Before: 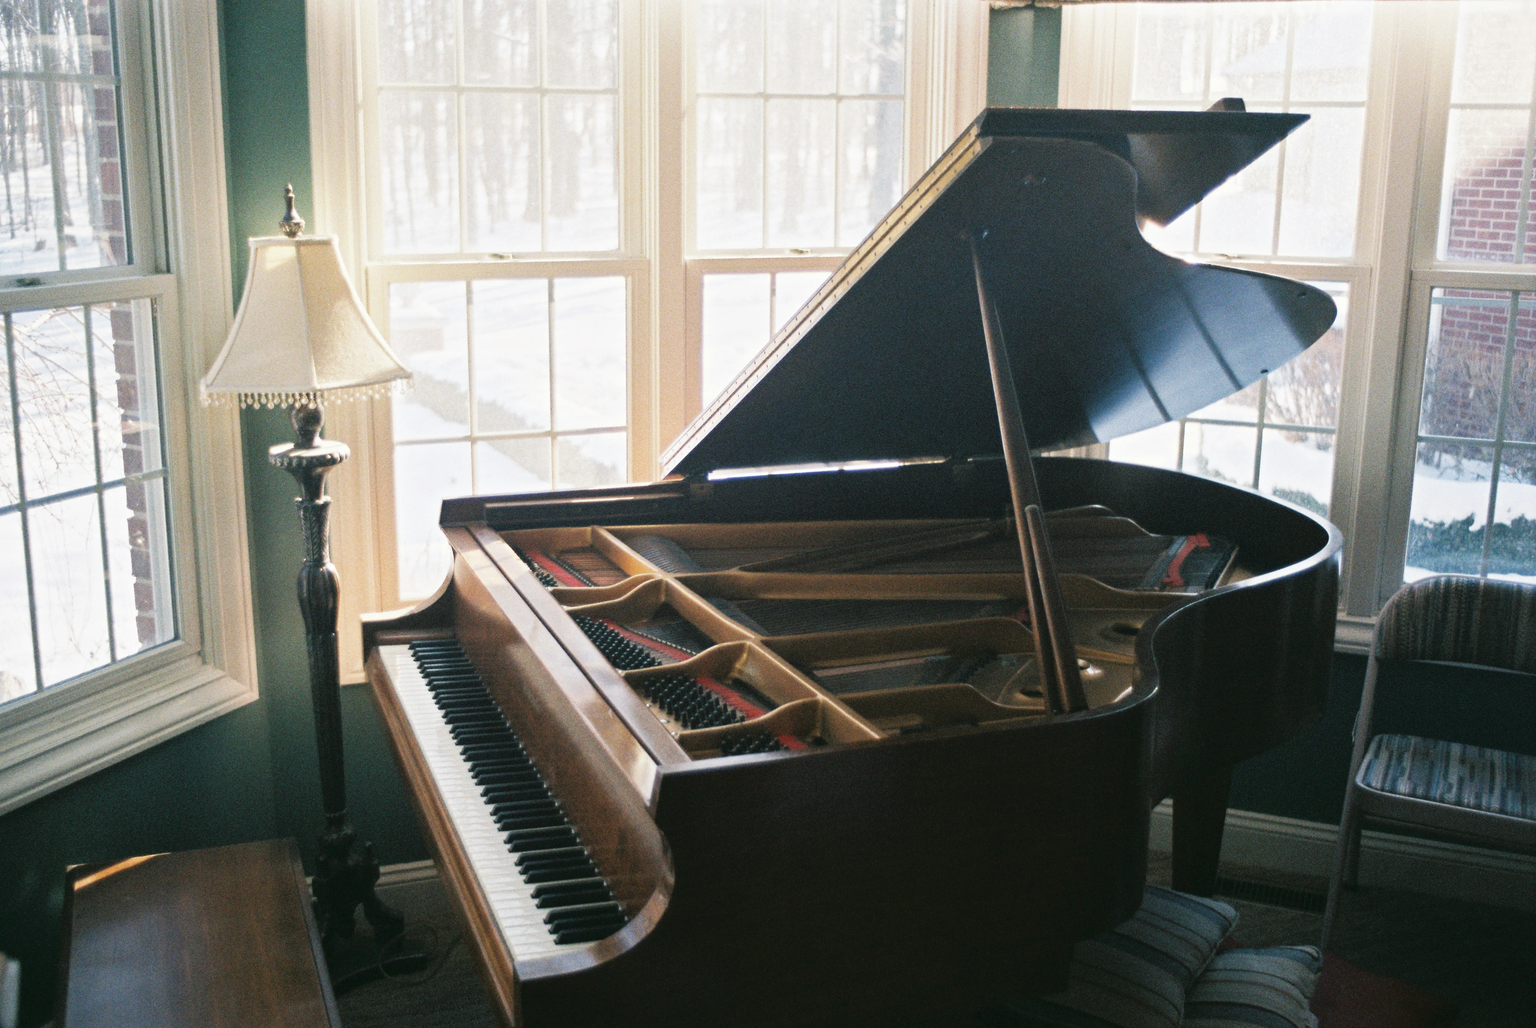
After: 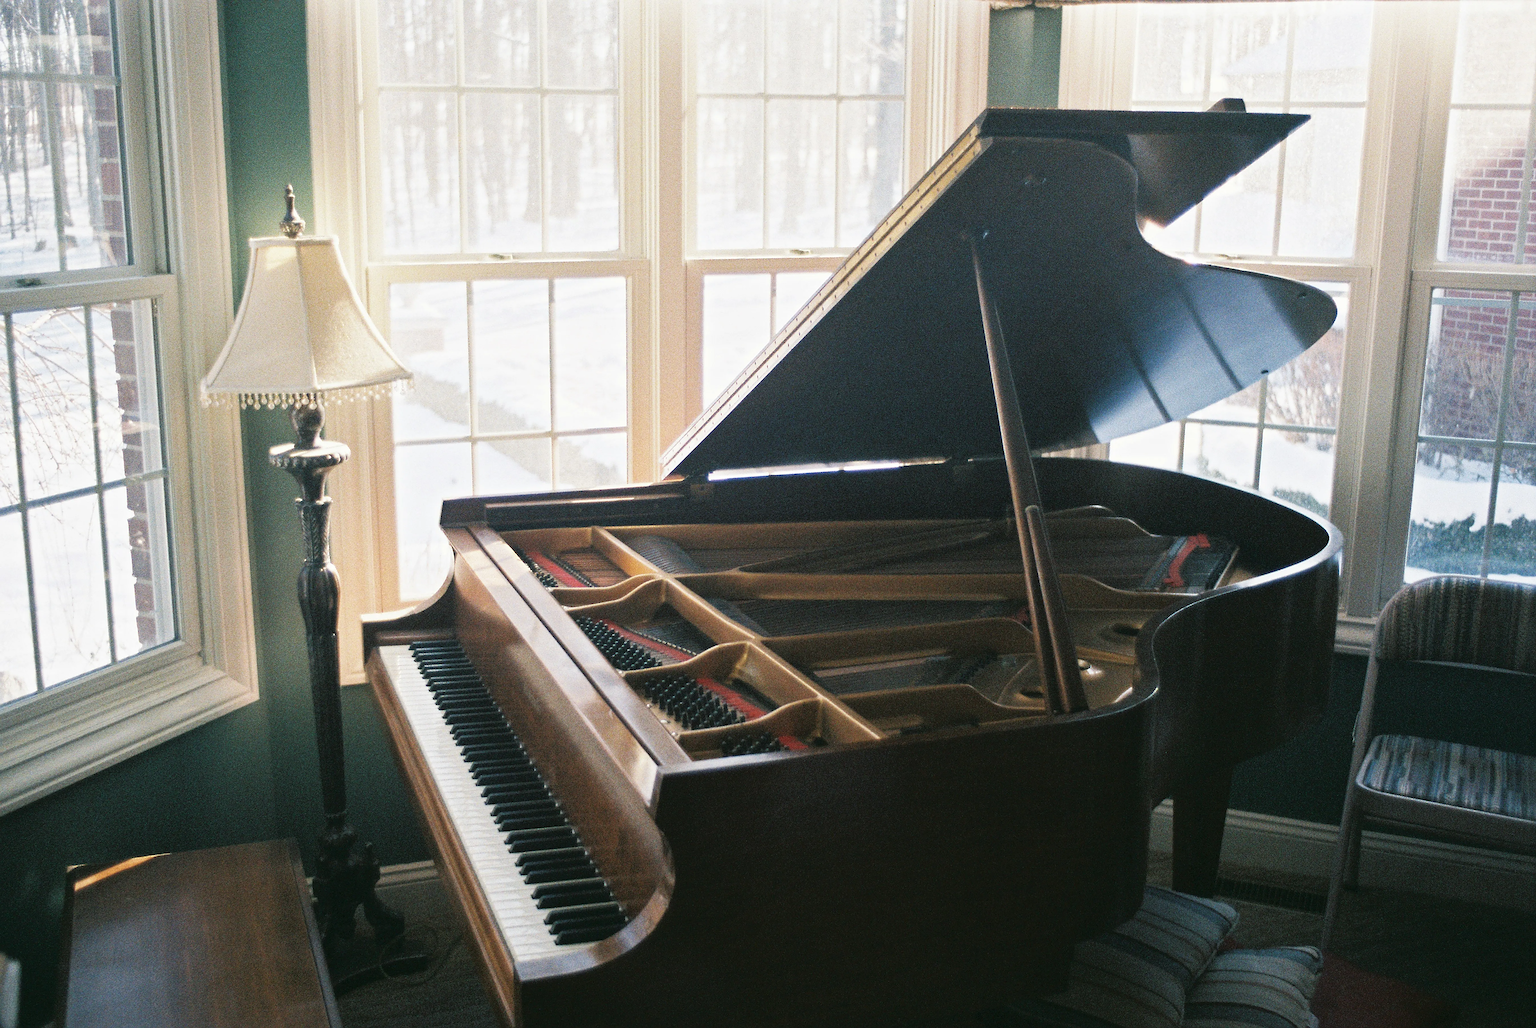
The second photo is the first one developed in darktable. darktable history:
sharpen: amount 0.735
